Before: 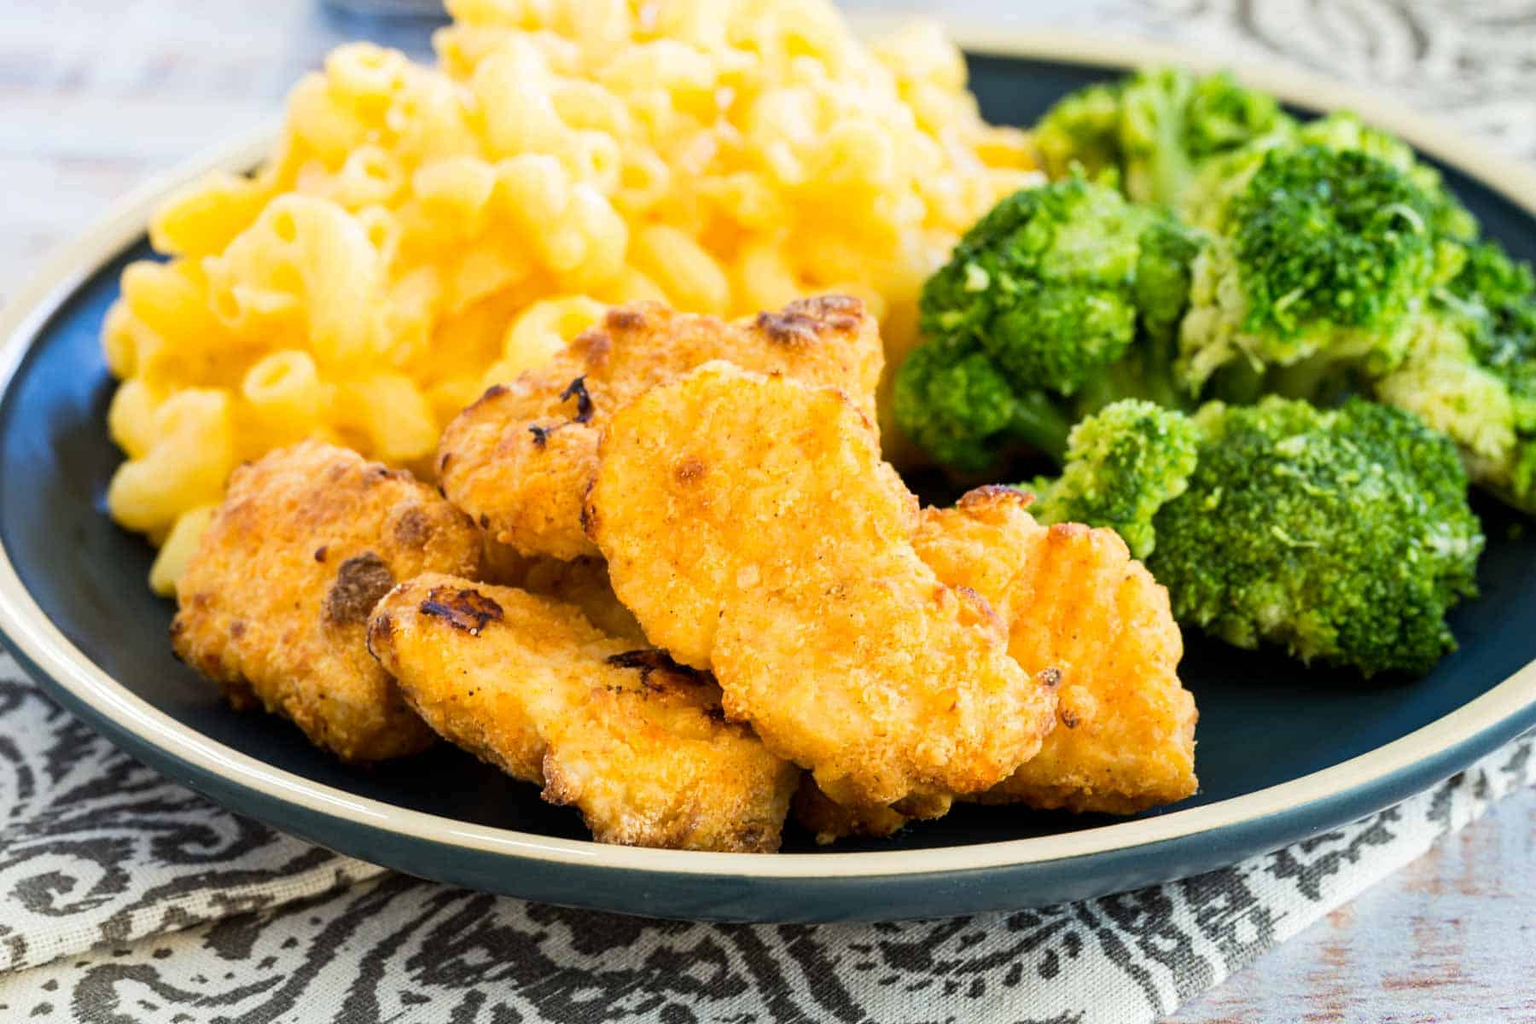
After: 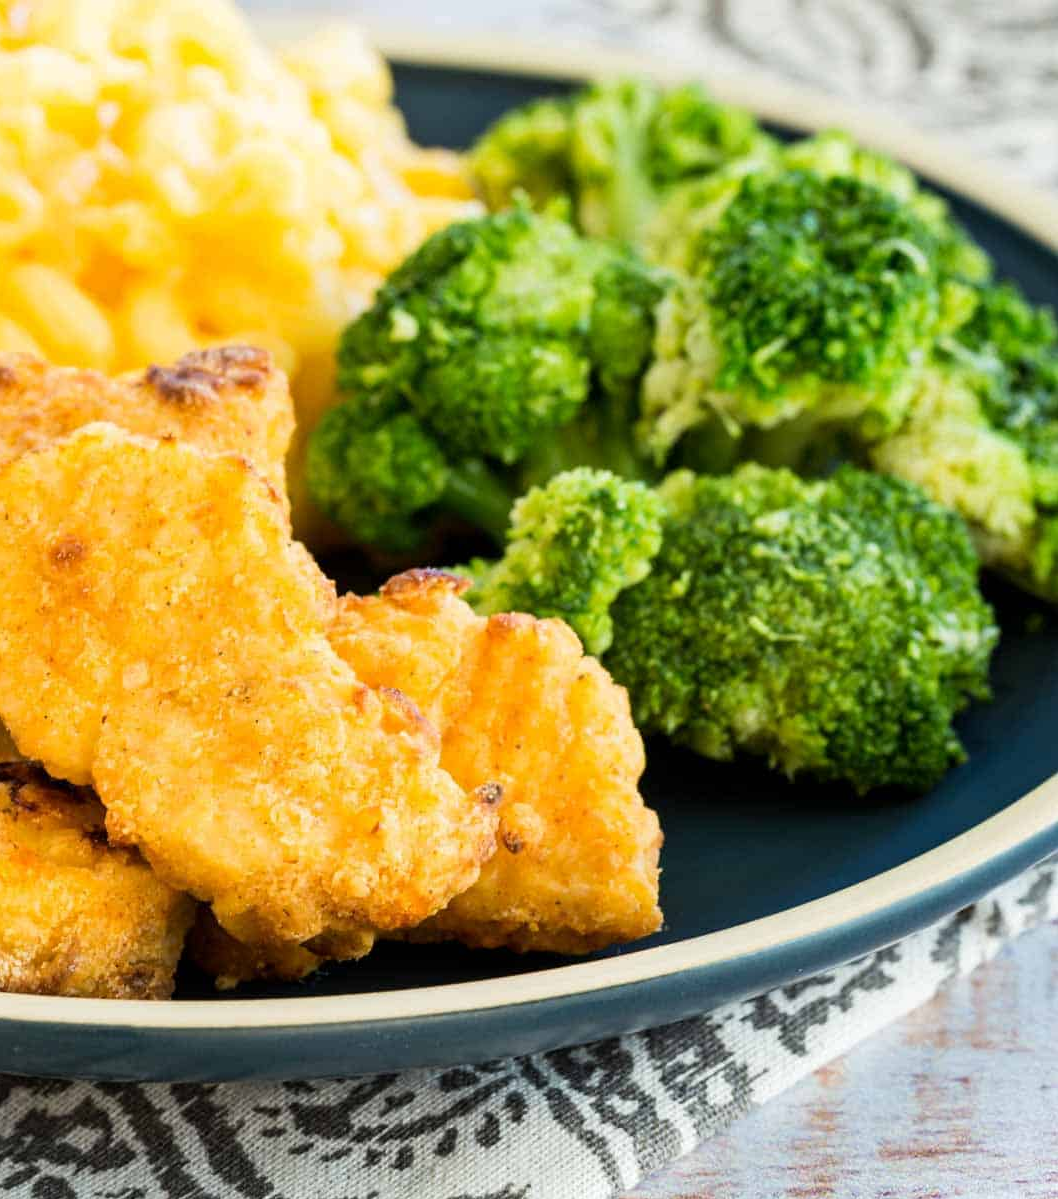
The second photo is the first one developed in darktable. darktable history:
crop: left 41.186%
